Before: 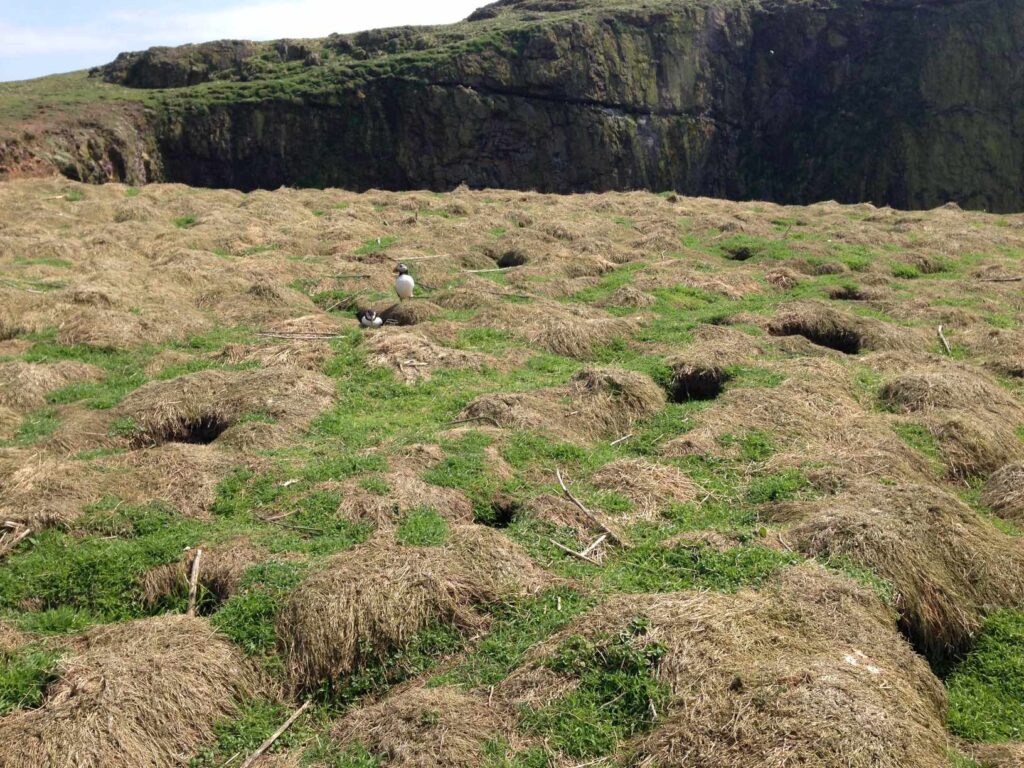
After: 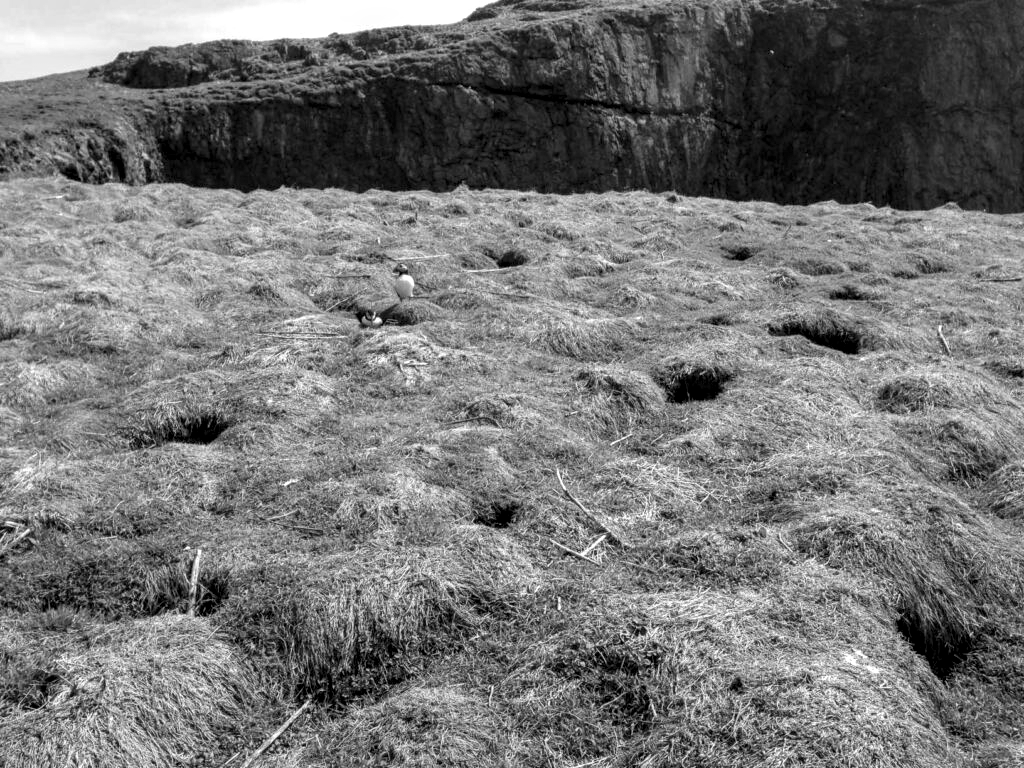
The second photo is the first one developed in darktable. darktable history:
monochrome: on, module defaults
local contrast: detail 150%
